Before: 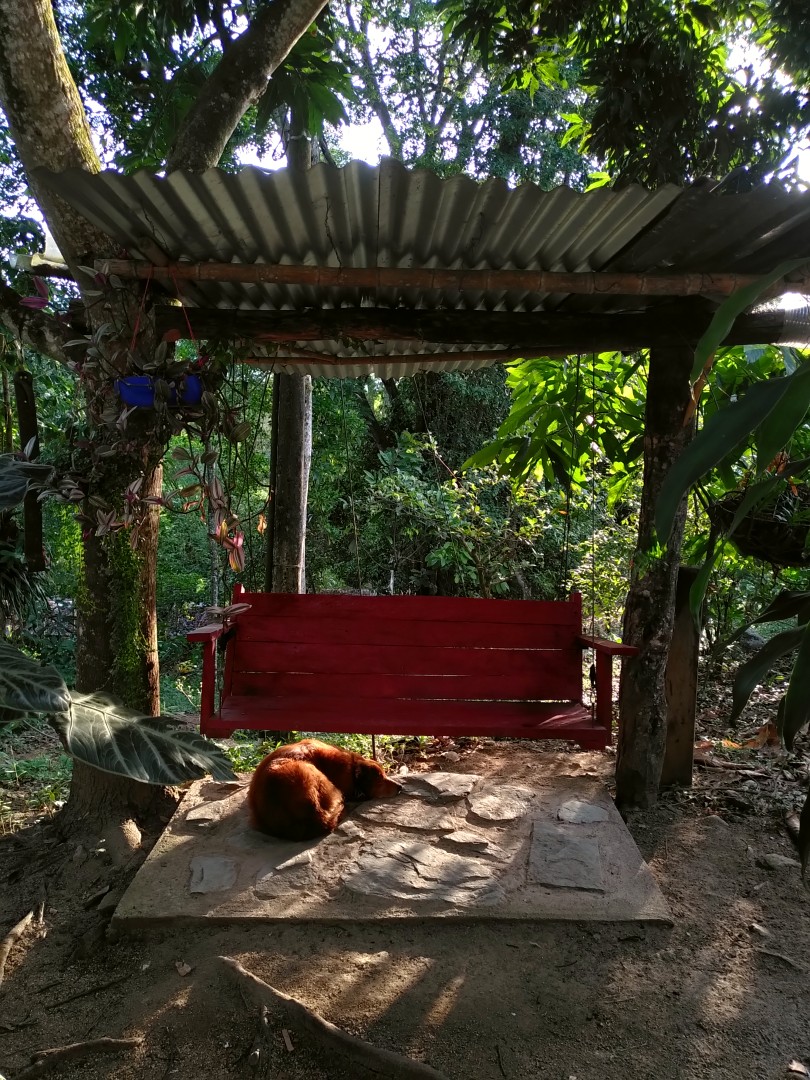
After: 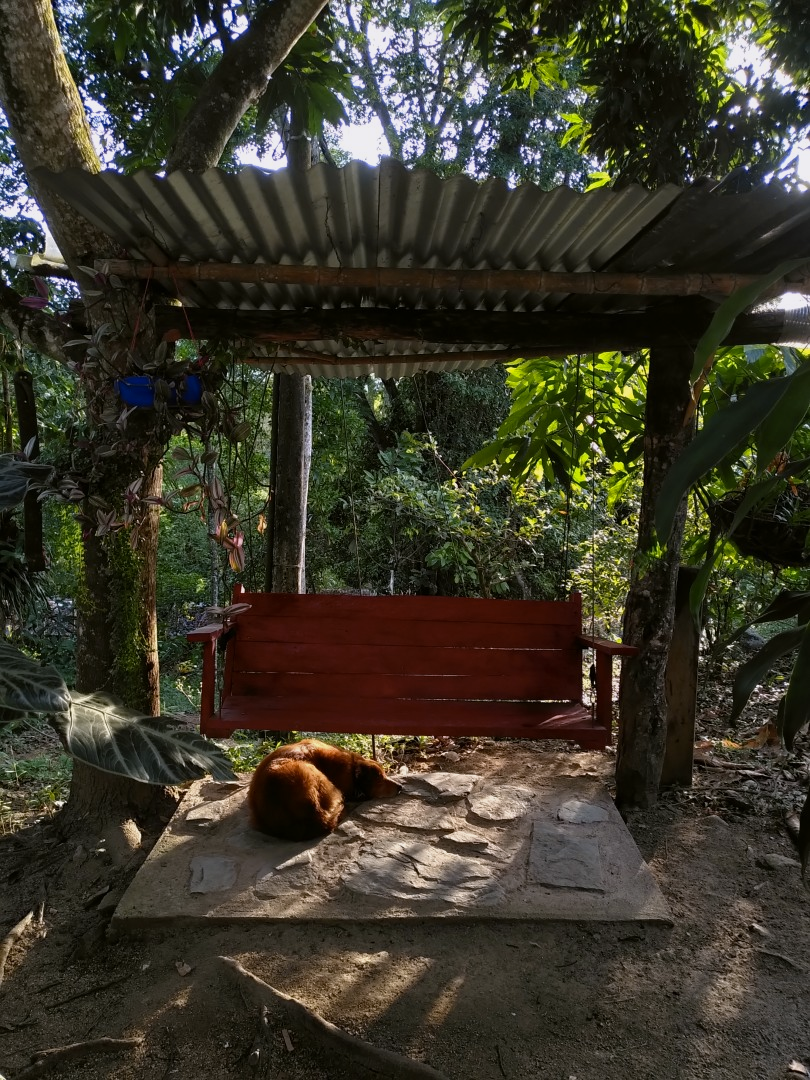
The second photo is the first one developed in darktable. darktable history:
exposure: exposure -0.242 EV, compensate highlight preservation false
color contrast: green-magenta contrast 0.8, blue-yellow contrast 1.1, unbound 0
contrast brightness saturation: saturation -0.05
white balance: red 1.009, blue 1.027
